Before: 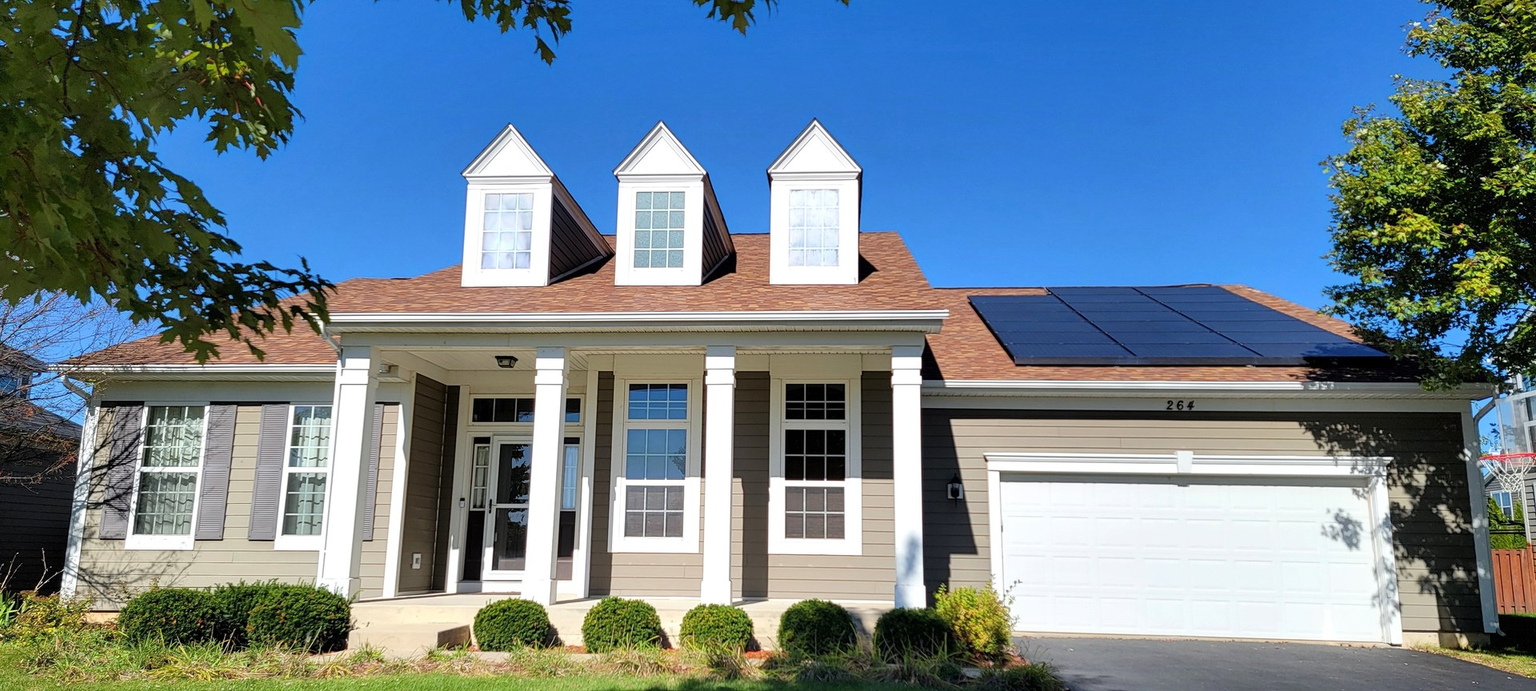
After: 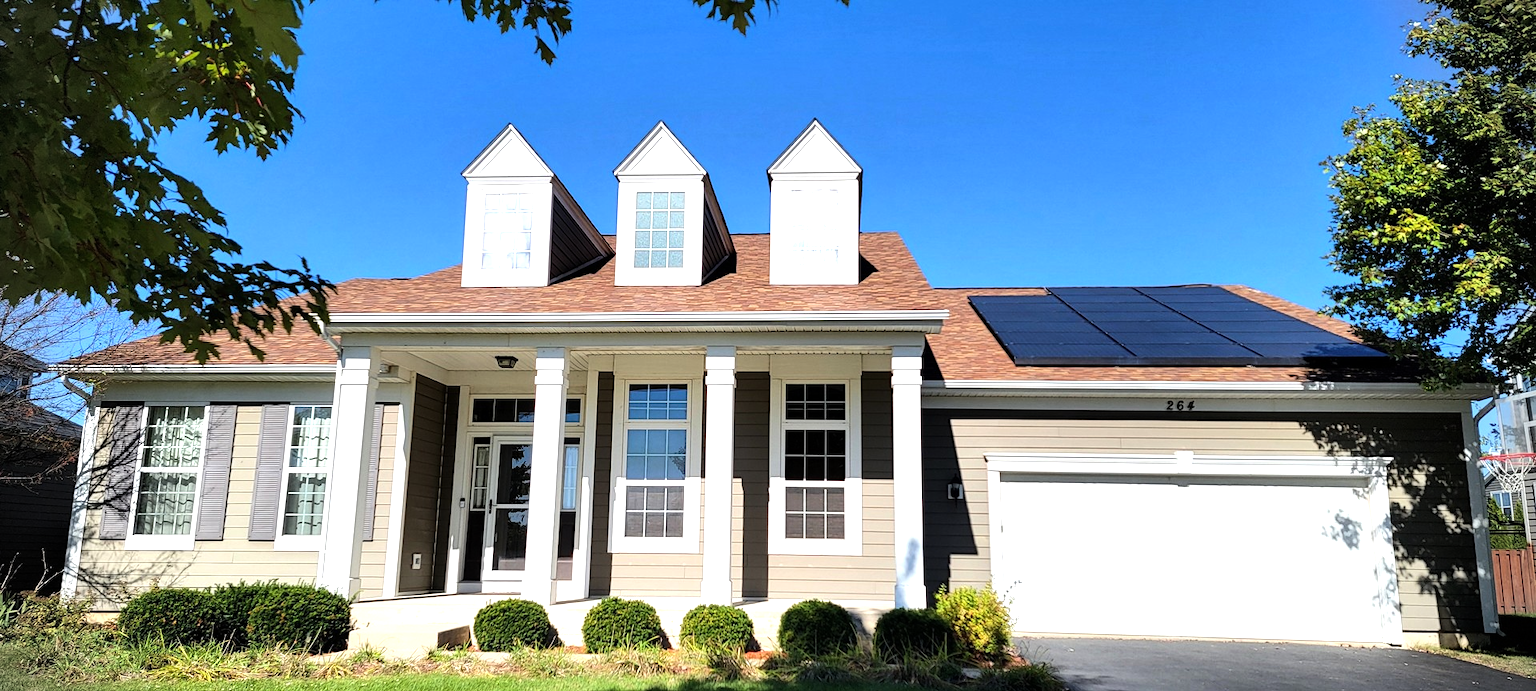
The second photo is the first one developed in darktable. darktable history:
tone equalizer: -8 EV -0.75 EV, -7 EV -0.7 EV, -6 EV -0.6 EV, -5 EV -0.4 EV, -3 EV 0.4 EV, -2 EV 0.6 EV, -1 EV 0.7 EV, +0 EV 0.75 EV, edges refinement/feathering 500, mask exposure compensation -1.57 EV, preserve details no
vignetting: fall-off start 88.03%, fall-off radius 24.9%
